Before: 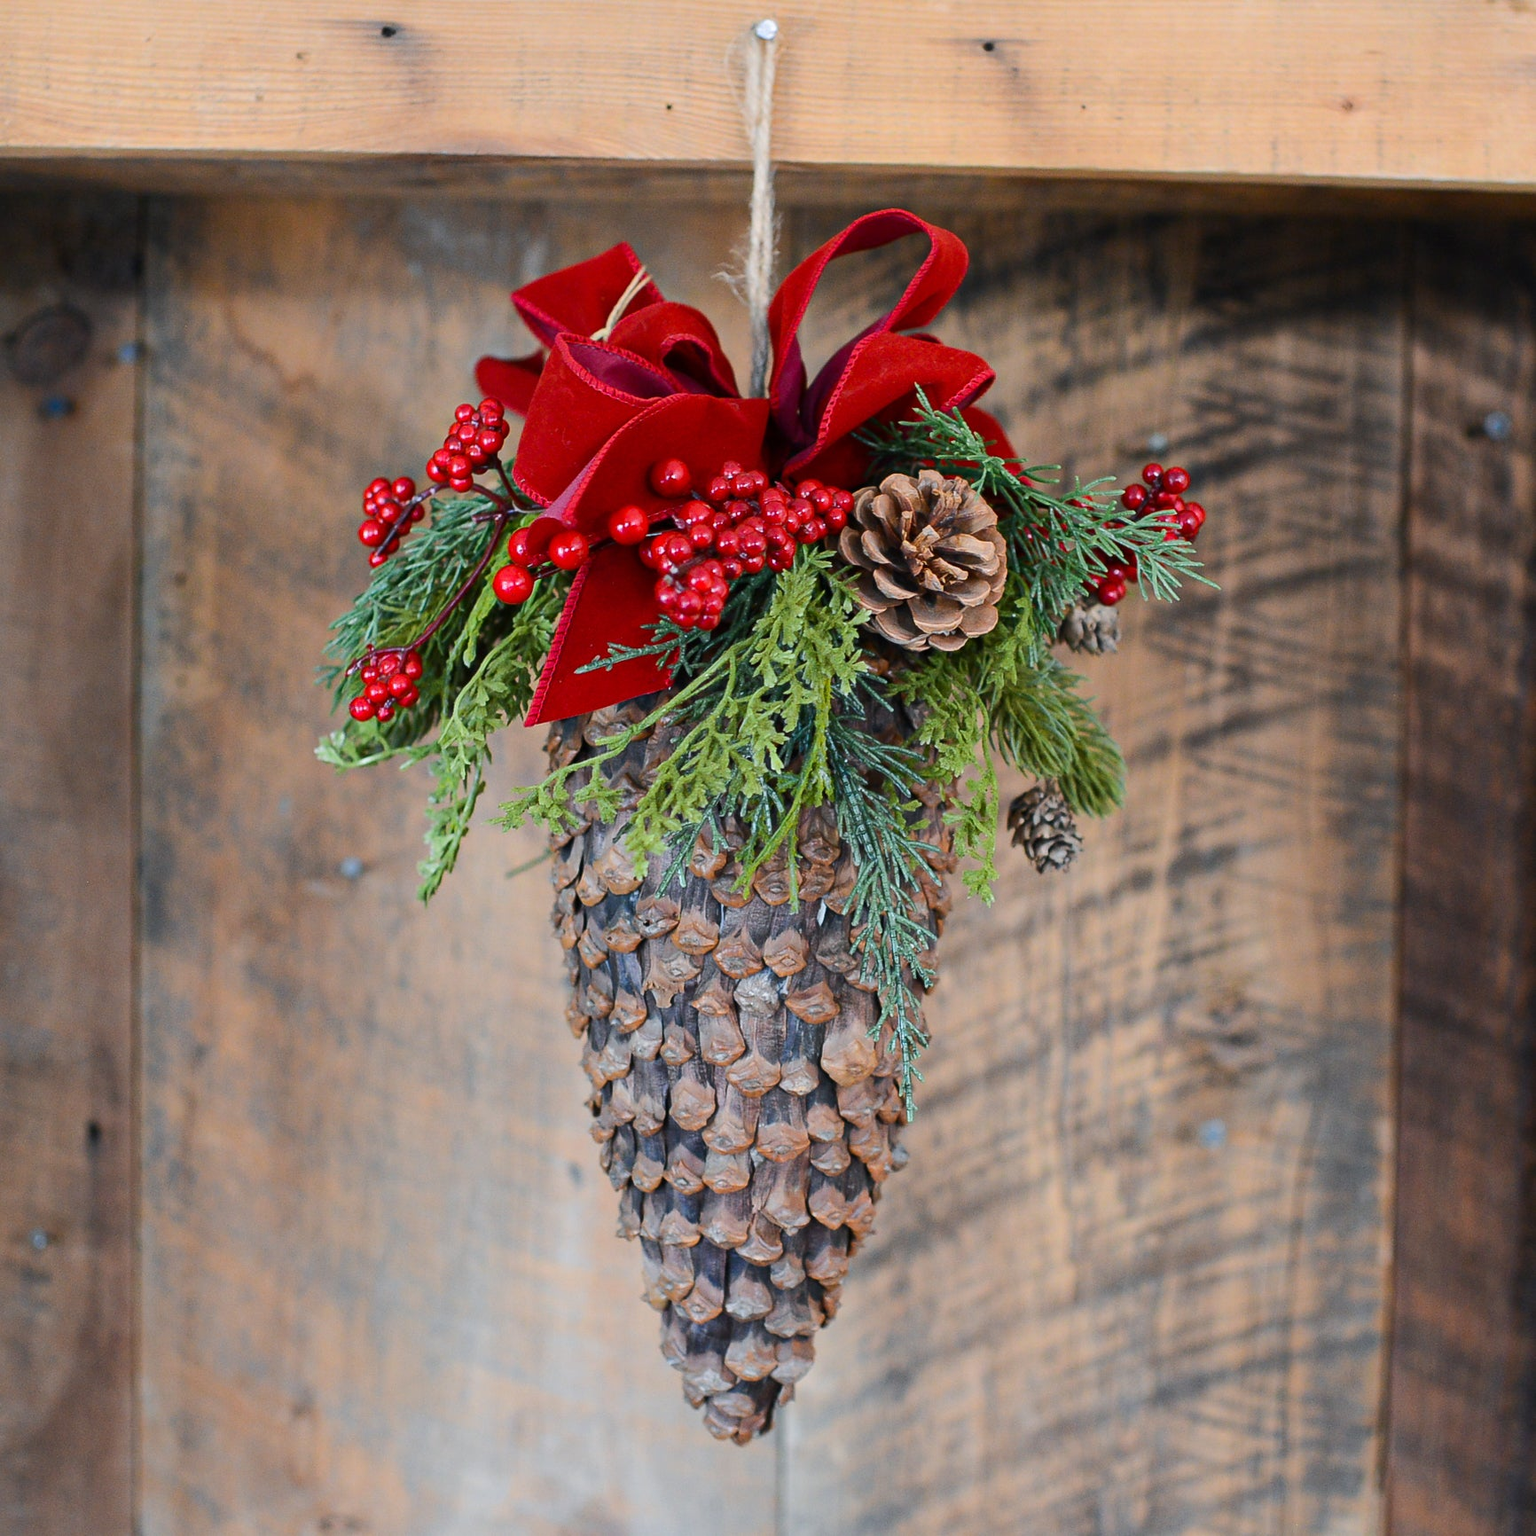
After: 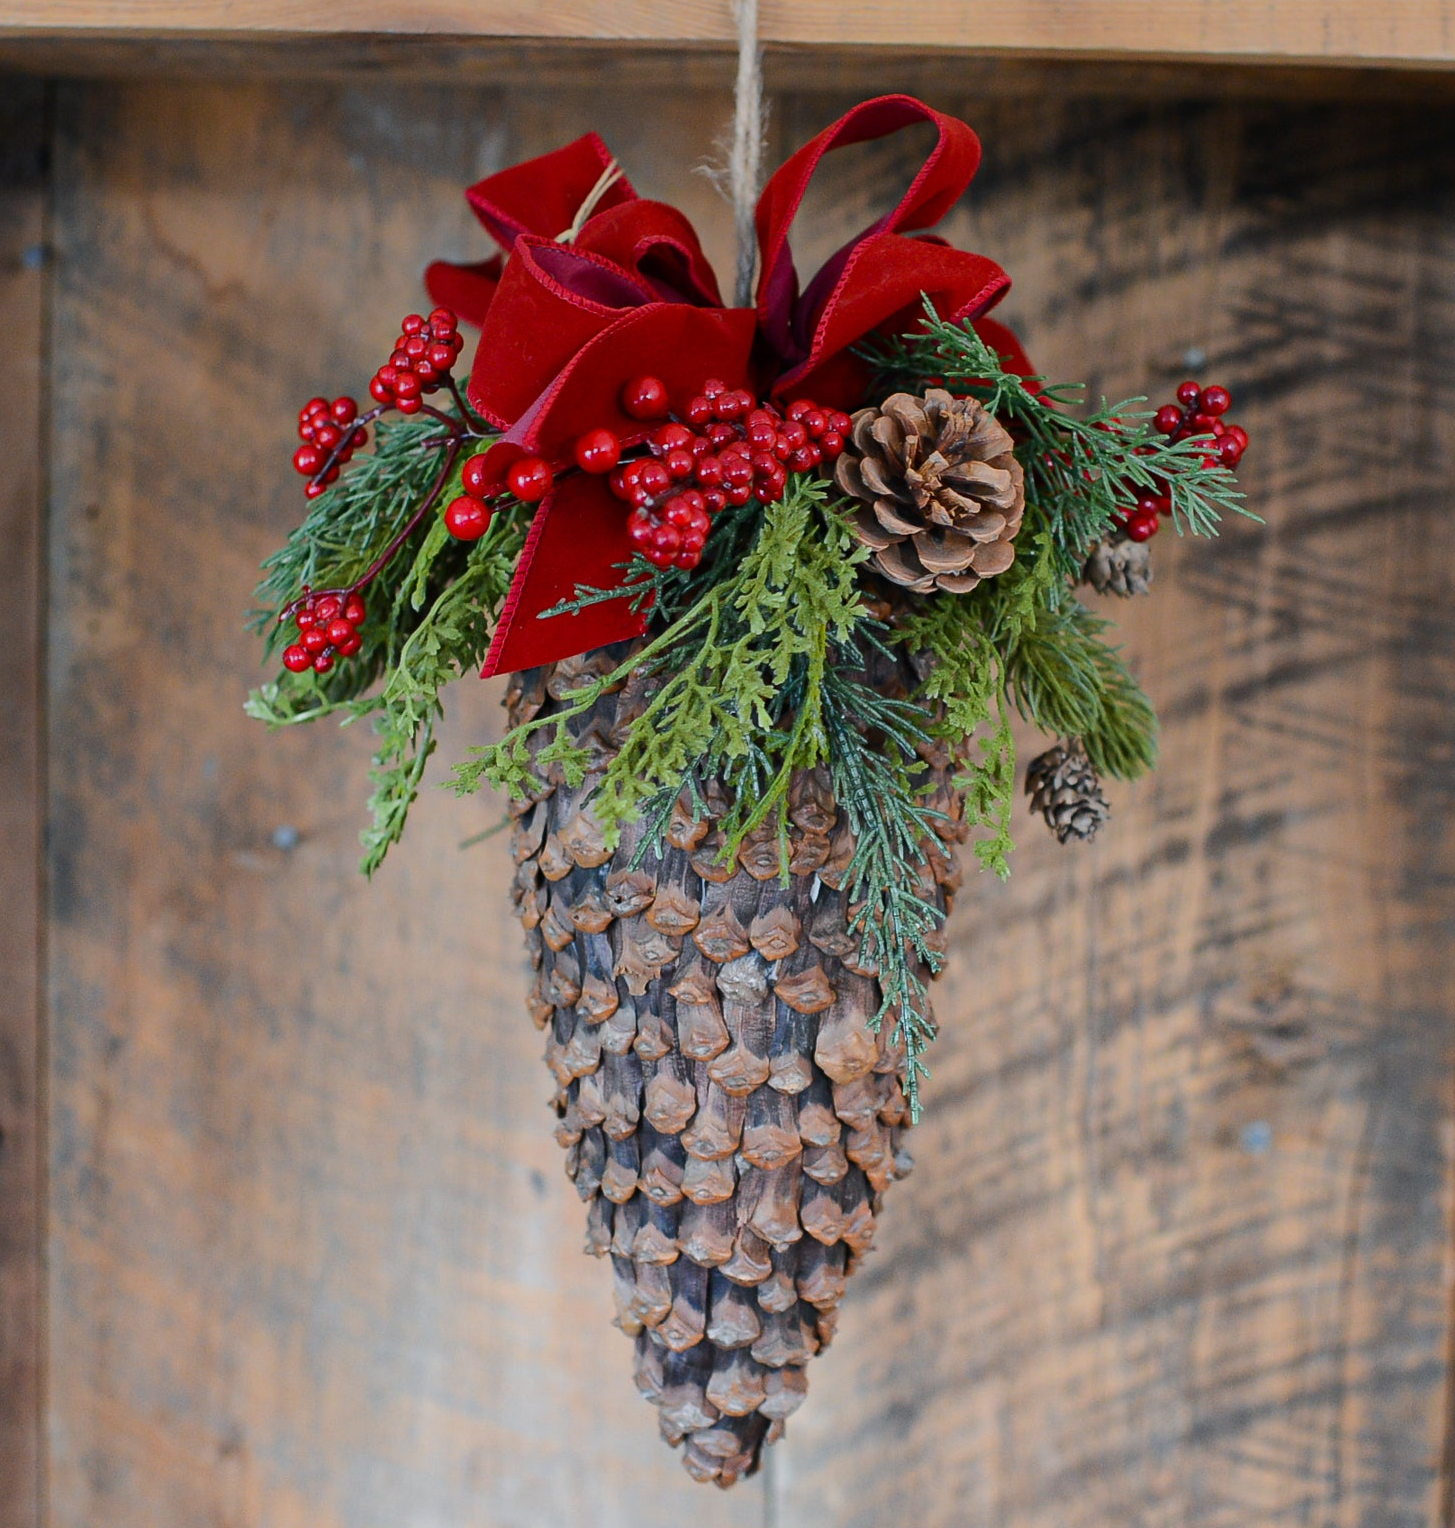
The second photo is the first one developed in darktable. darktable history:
graduated density: on, module defaults
crop: left 6.446%, top 8.188%, right 9.538%, bottom 3.548%
